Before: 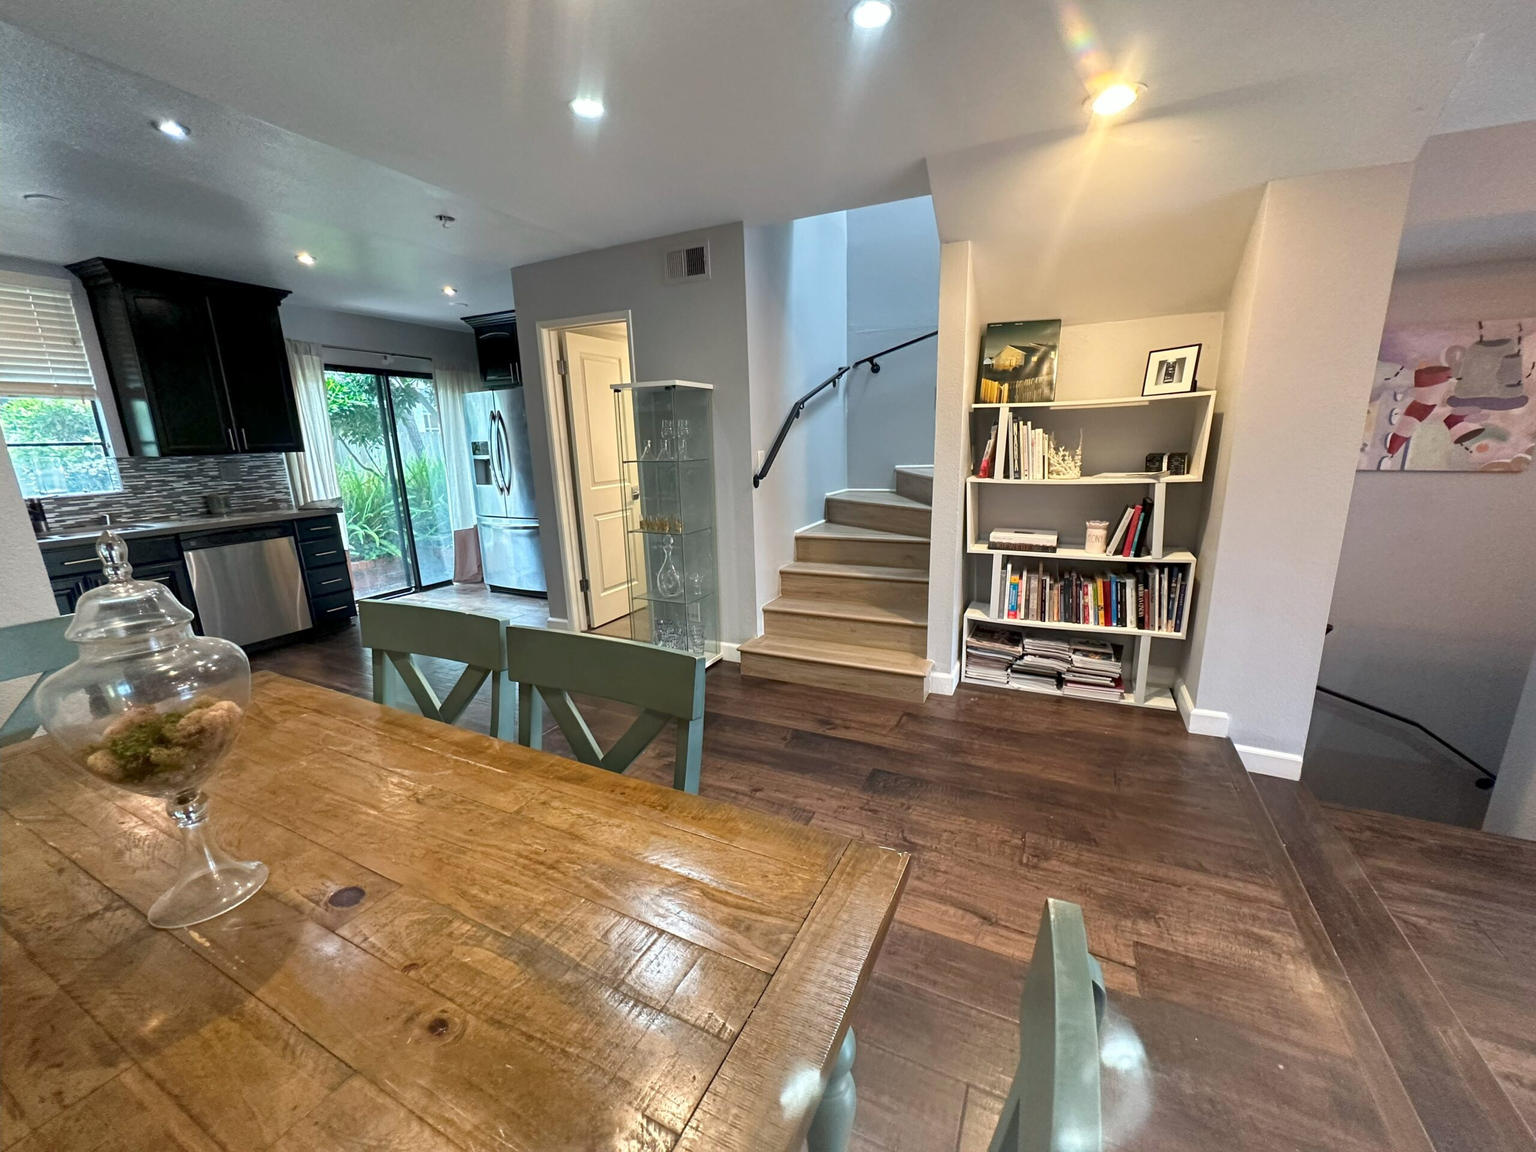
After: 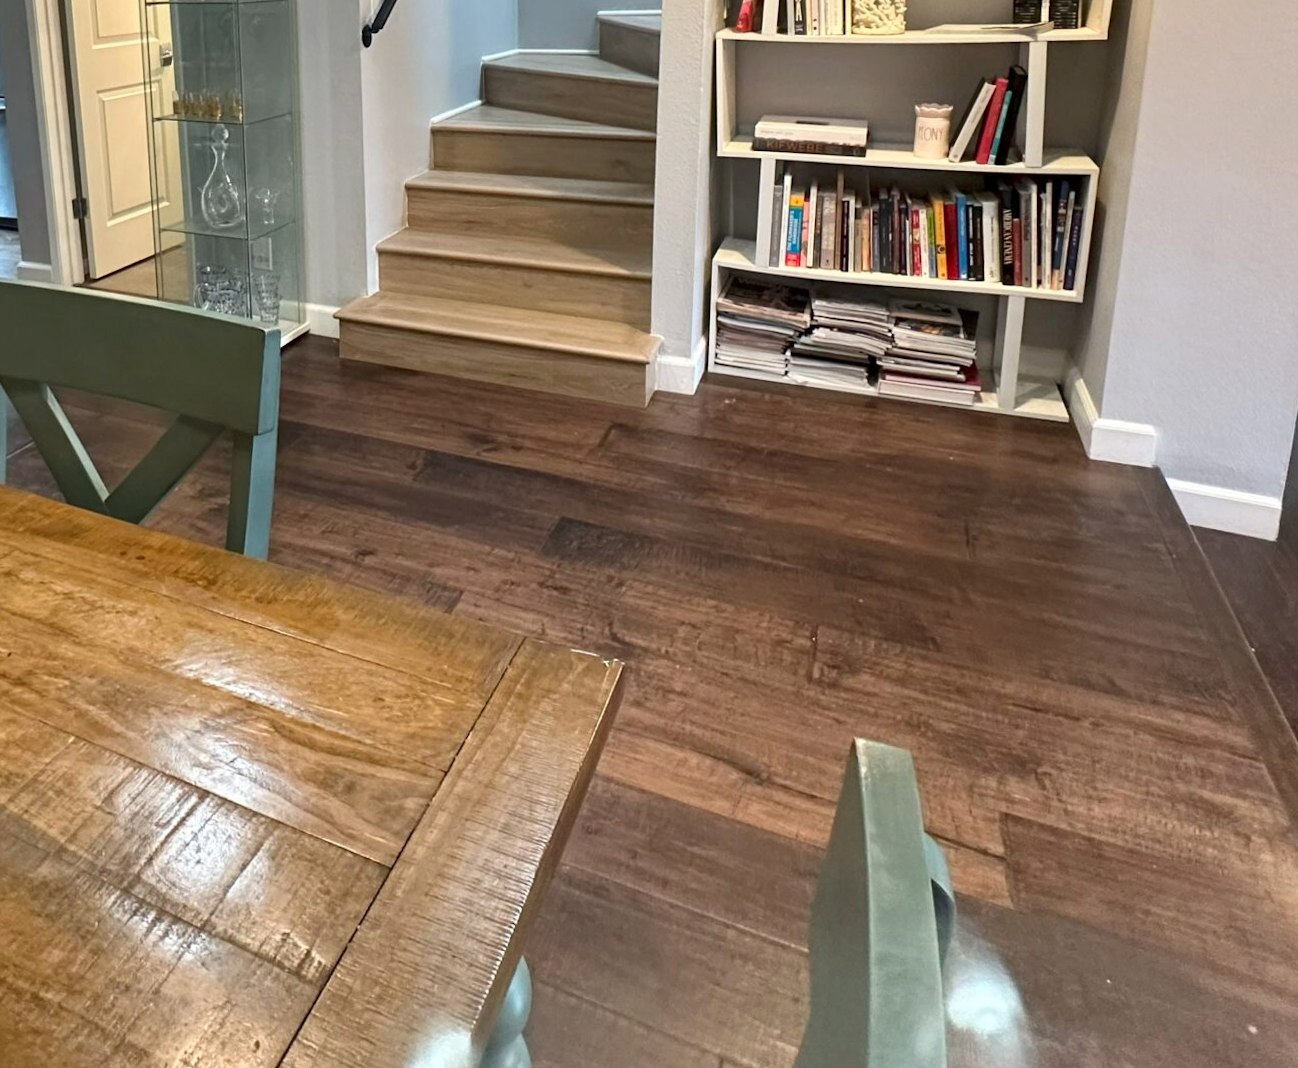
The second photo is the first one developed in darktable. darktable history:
contrast brightness saturation: contrast 0.08, saturation 0.02
crop: left 34.479%, top 38.822%, right 13.718%, bottom 5.172%
rotate and perspective: rotation 0.226°, lens shift (vertical) -0.042, crop left 0.023, crop right 0.982, crop top 0.006, crop bottom 0.994
